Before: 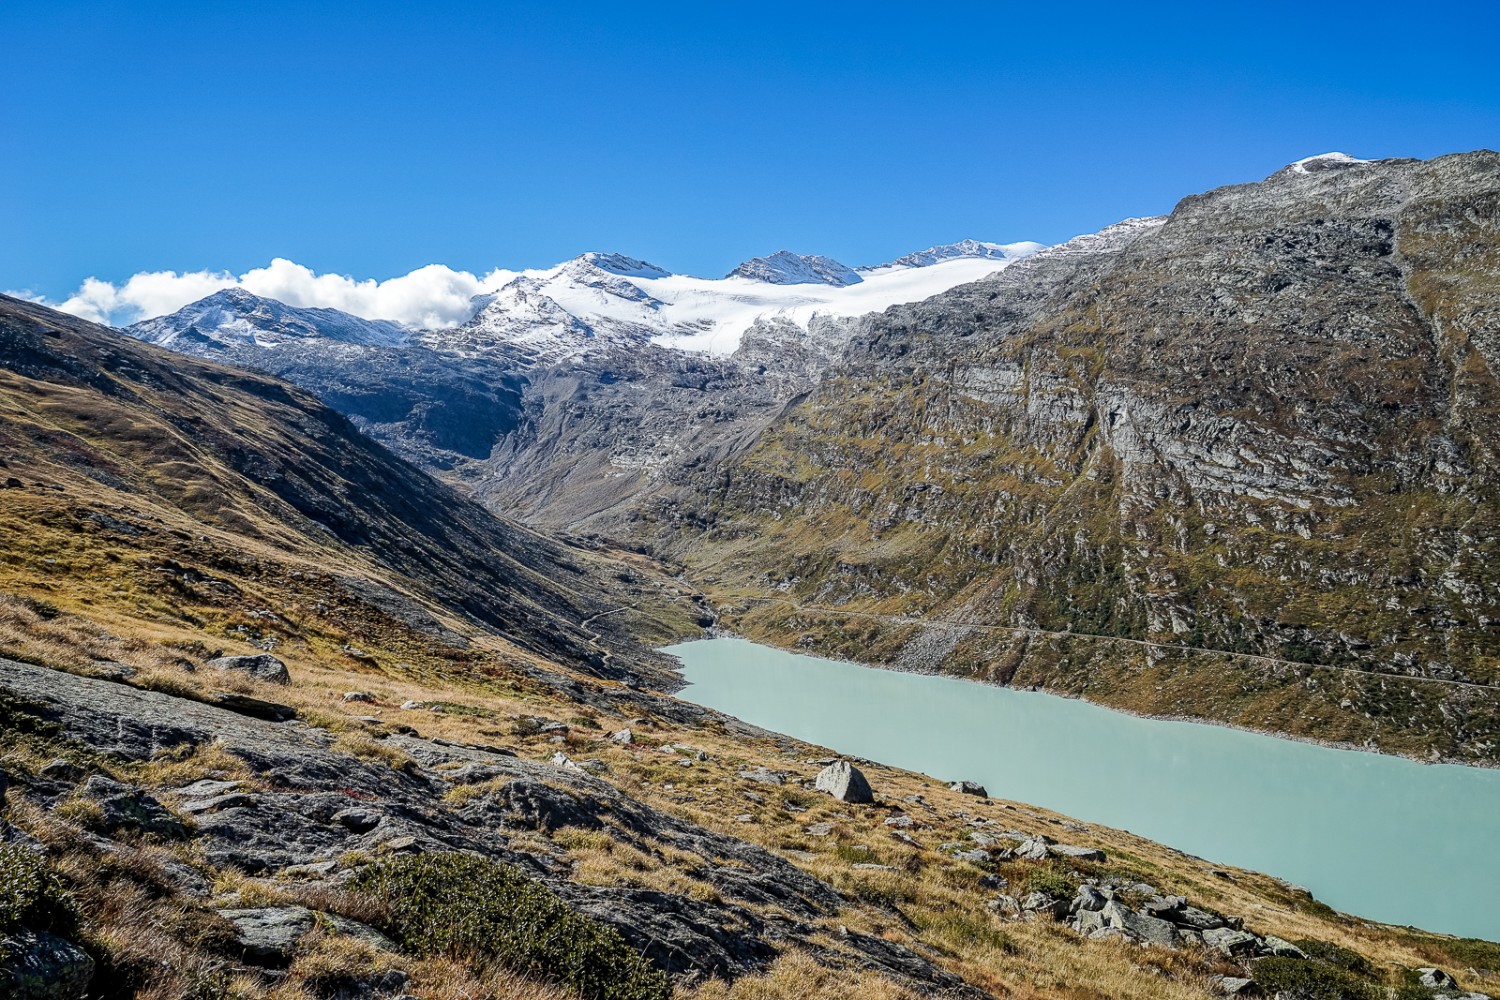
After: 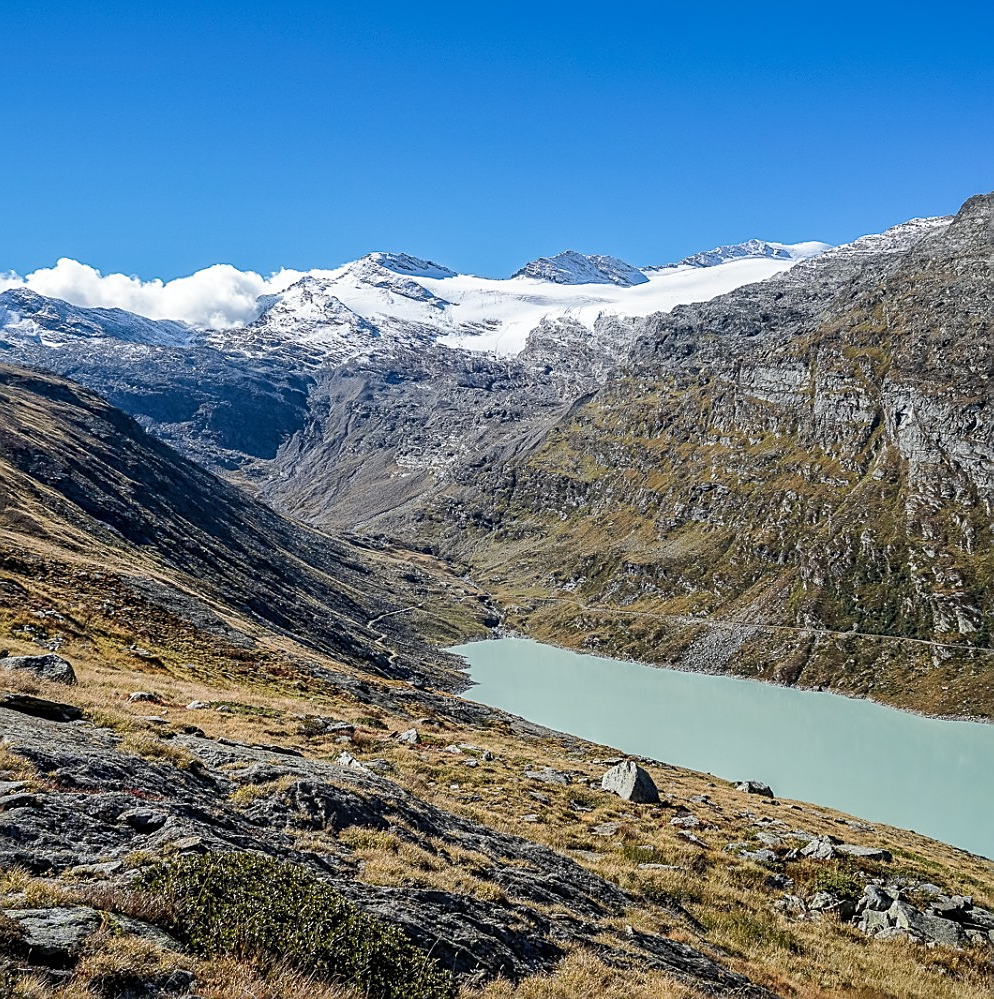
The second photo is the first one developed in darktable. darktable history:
crop and rotate: left 14.29%, right 19.378%
sharpen: on, module defaults
